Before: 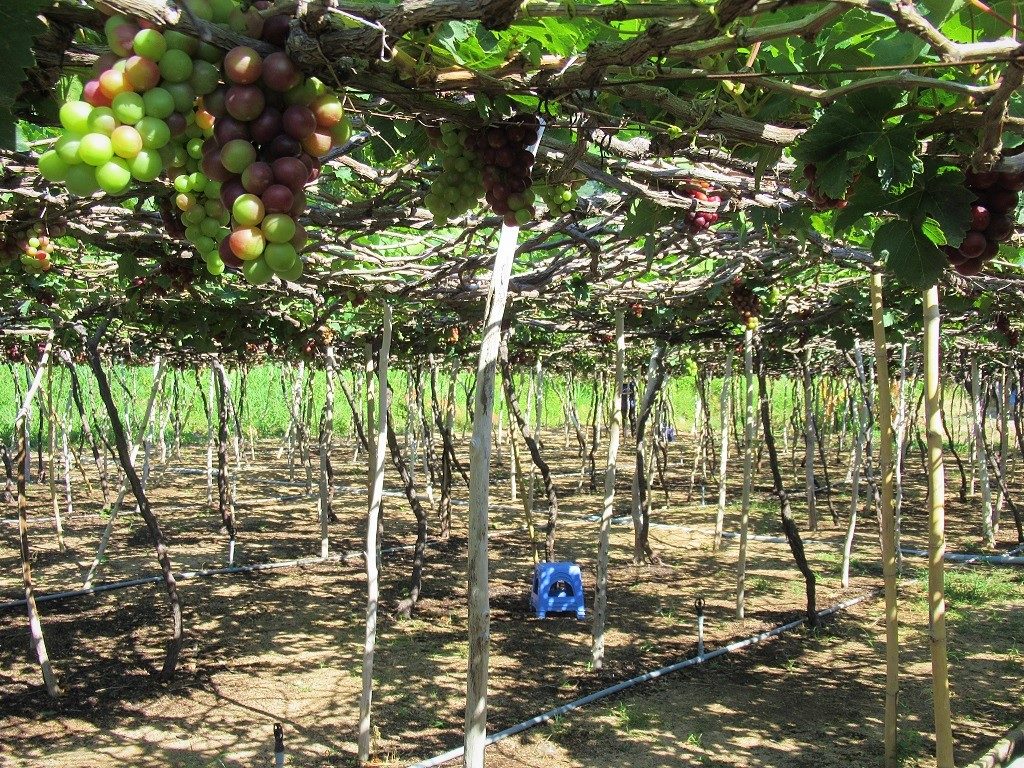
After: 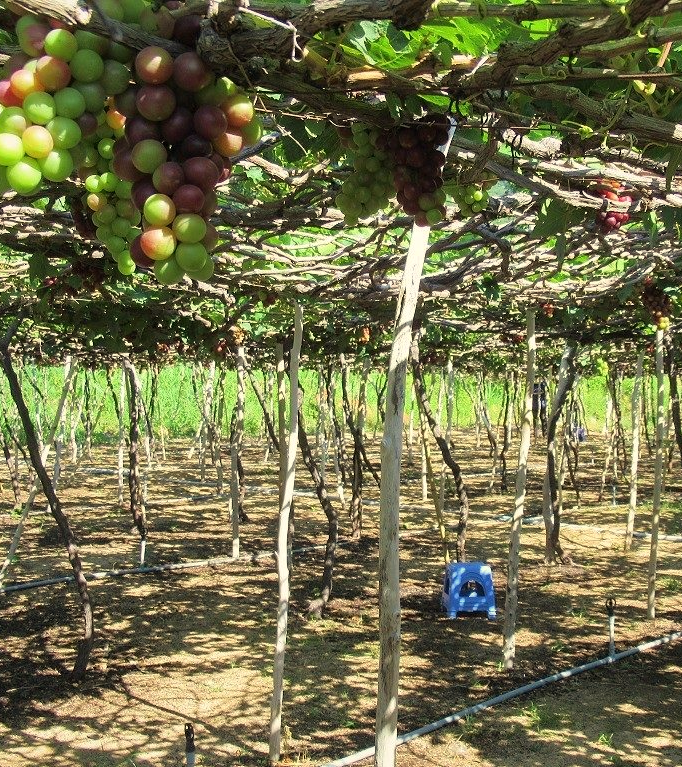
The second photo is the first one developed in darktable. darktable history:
crop and rotate: left 8.786%, right 24.548%
white balance: red 1.029, blue 0.92
